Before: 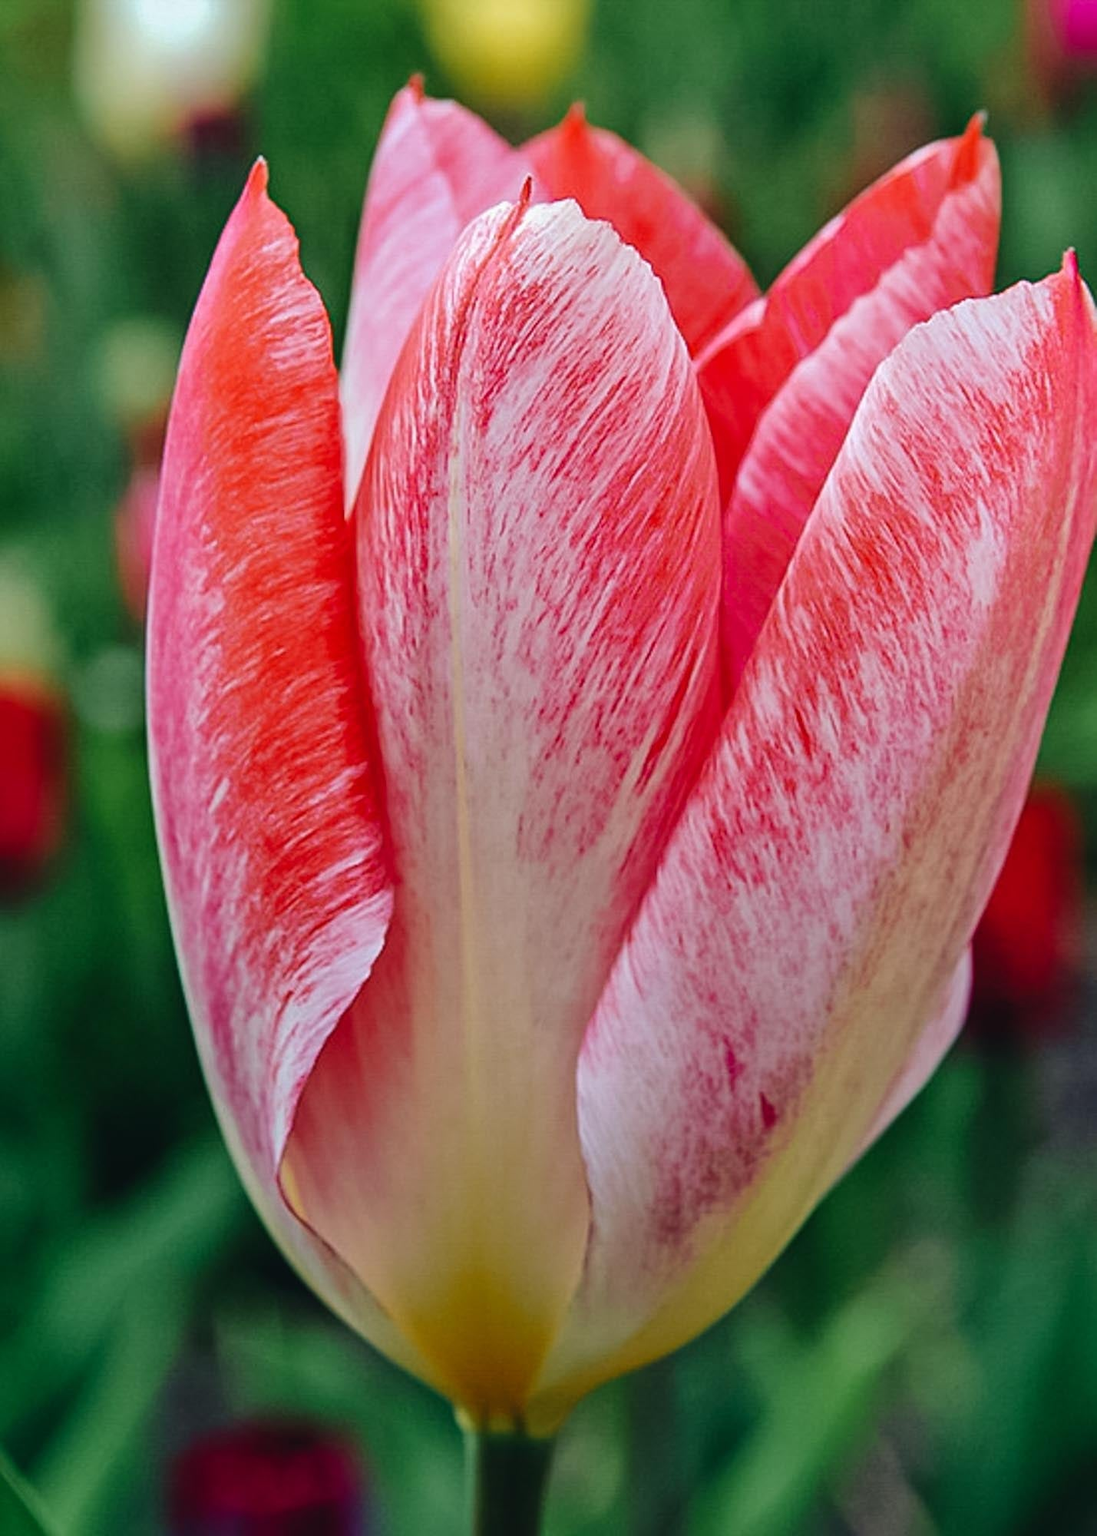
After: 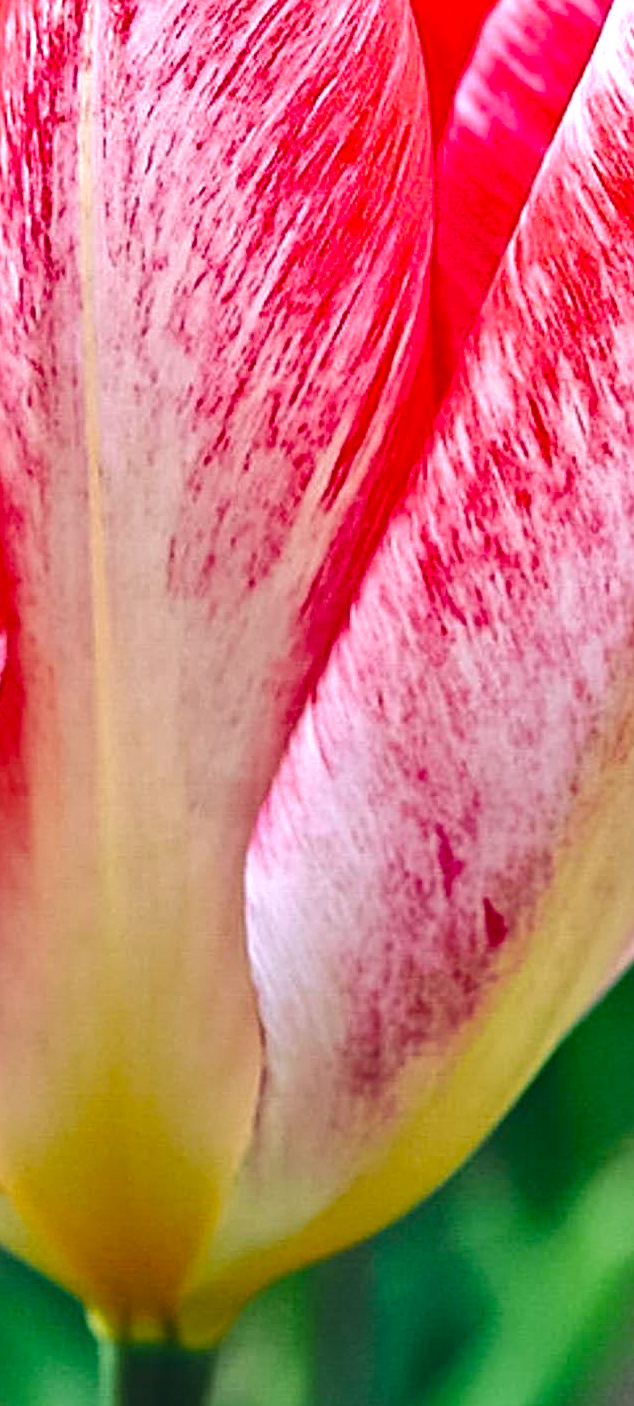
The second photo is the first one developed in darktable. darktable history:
sharpen: on, module defaults
exposure: black level correction 0, exposure 0.9 EV, compensate highlight preservation false
color balance rgb: linear chroma grading › shadows -8%, linear chroma grading › global chroma 10%, perceptual saturation grading › global saturation 2%, perceptual saturation grading › highlights -2%, perceptual saturation grading › mid-tones 4%, perceptual saturation grading › shadows 8%, perceptual brilliance grading › global brilliance 2%, perceptual brilliance grading › highlights -4%, global vibrance 16%, saturation formula JzAzBz (2021)
shadows and highlights: shadows color adjustment 97.66%, soften with gaussian
crop: left 35.432%, top 26.233%, right 20.145%, bottom 3.432%
